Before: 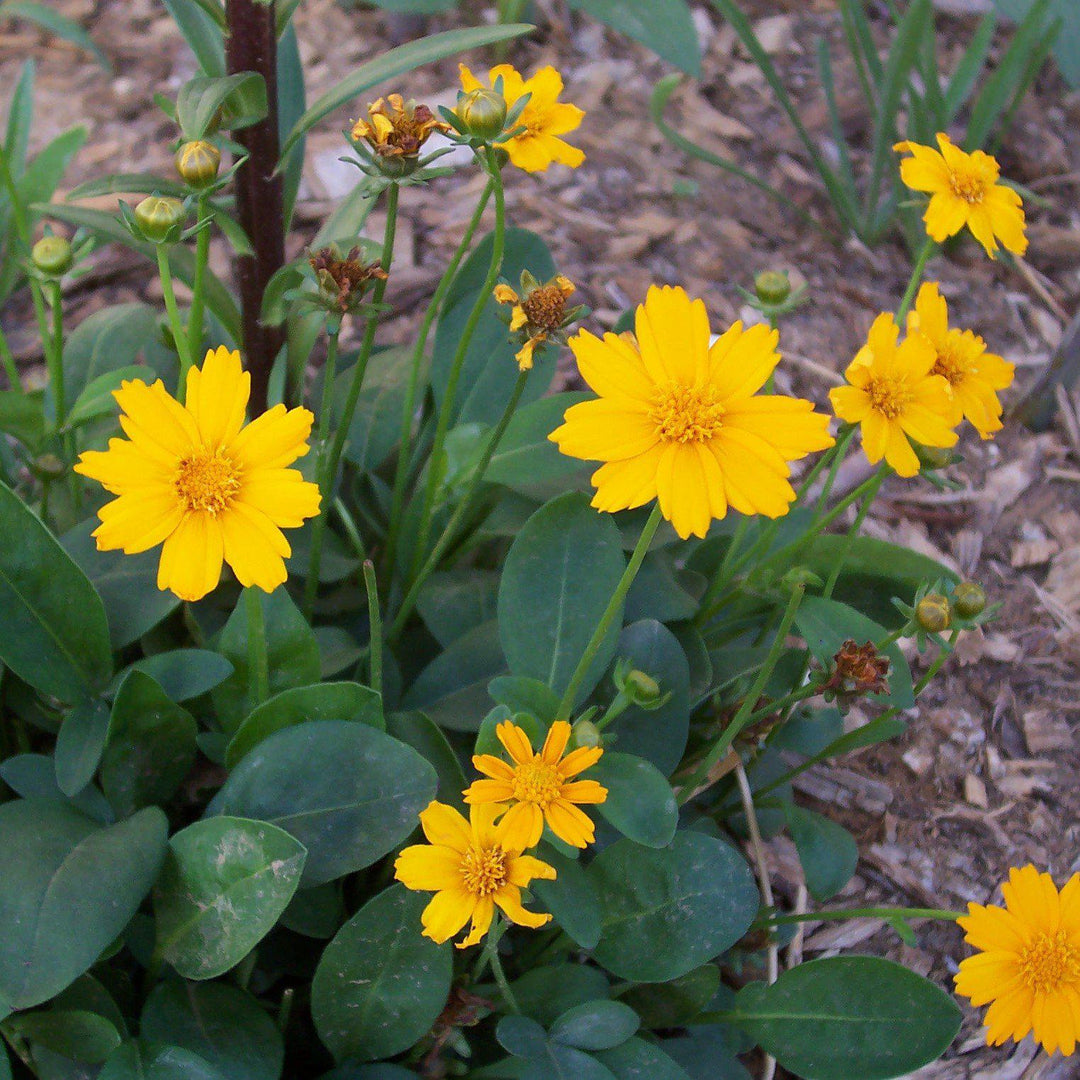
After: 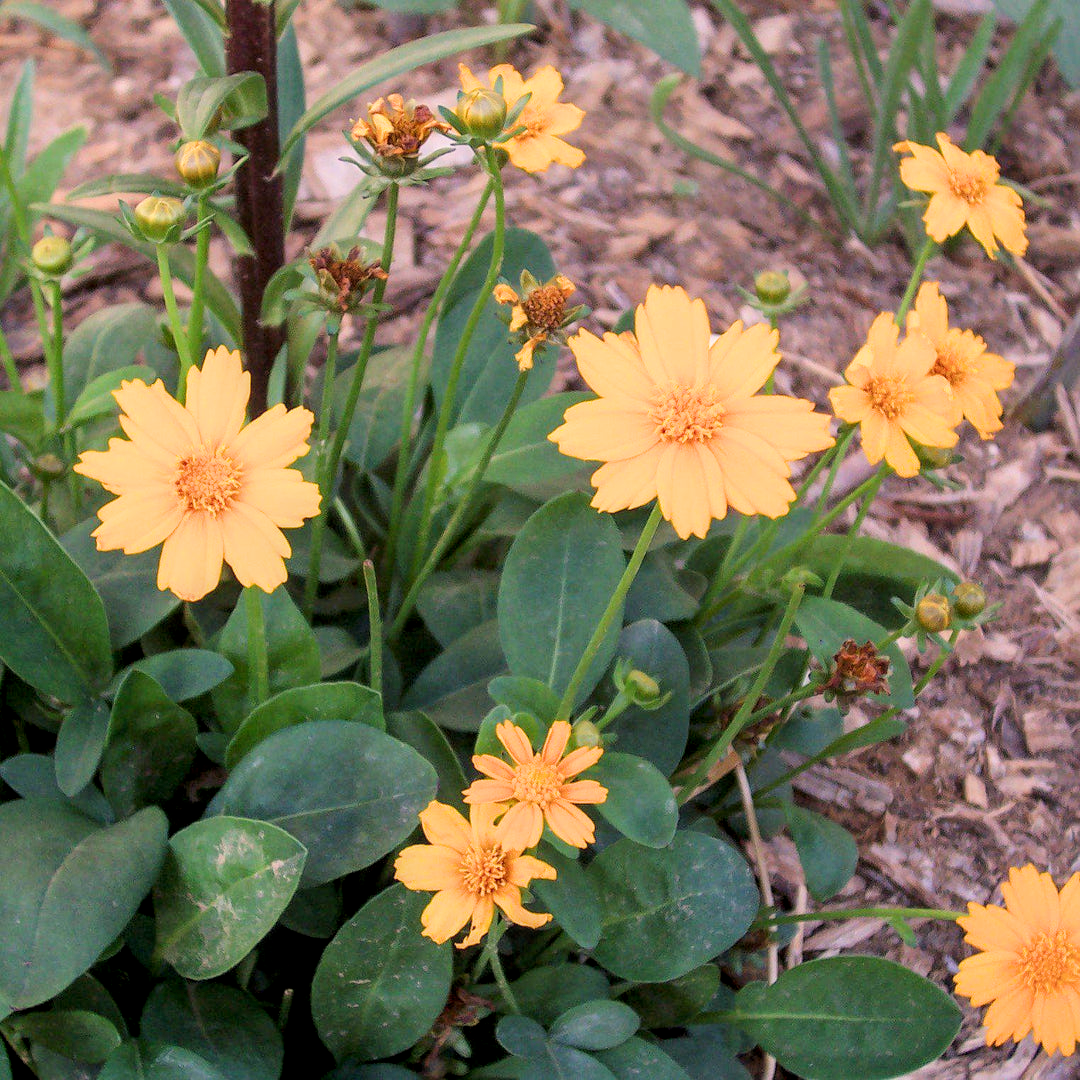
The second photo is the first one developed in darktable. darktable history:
exposure: exposure 0.564 EV
filmic rgb: white relative exposure 3.8 EV, hardness 4.35
local contrast: on, module defaults
white balance: red 1.127, blue 0.943
